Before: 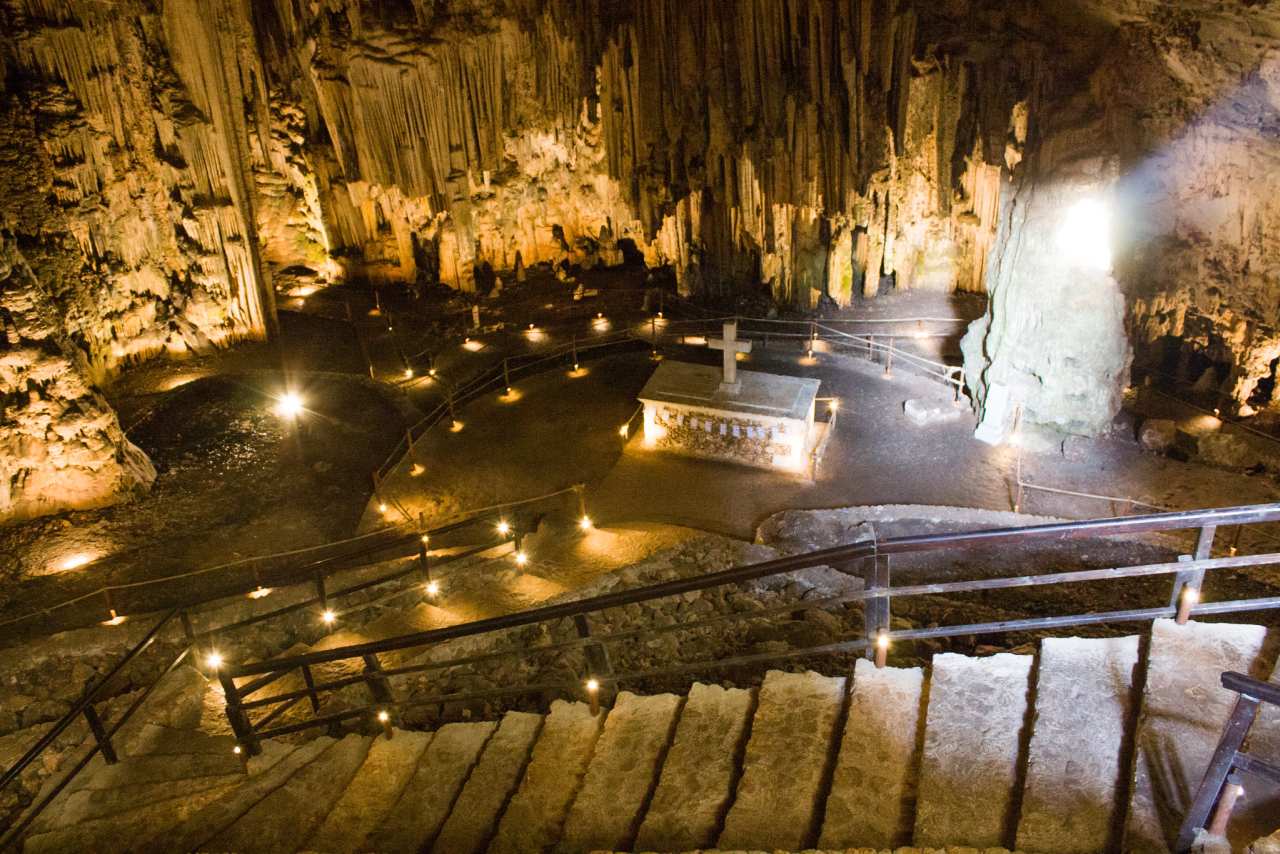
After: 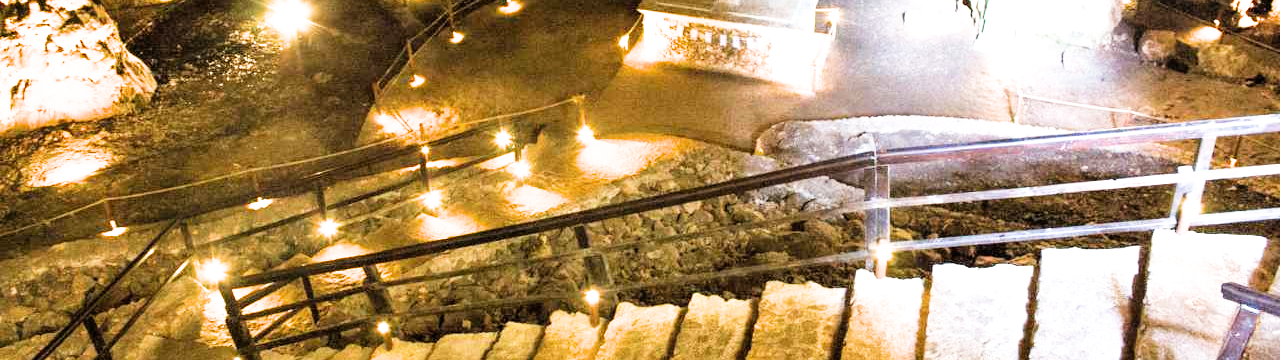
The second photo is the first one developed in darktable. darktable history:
exposure: black level correction 0, exposure 1.975 EV, compensate exposure bias true, compensate highlight preservation false
crop: top 45.551%, bottom 12.262%
filmic rgb: black relative exposure -5 EV, white relative exposure 3.5 EV, hardness 3.19, contrast 1.2, highlights saturation mix -50%
tone equalizer: on, module defaults
